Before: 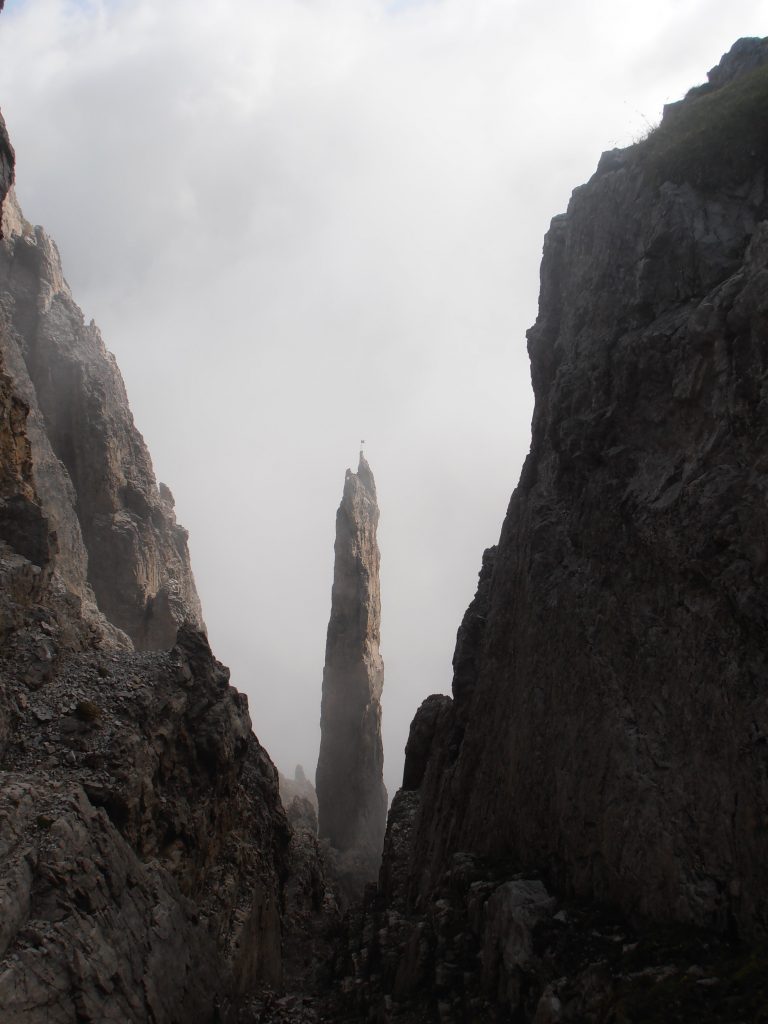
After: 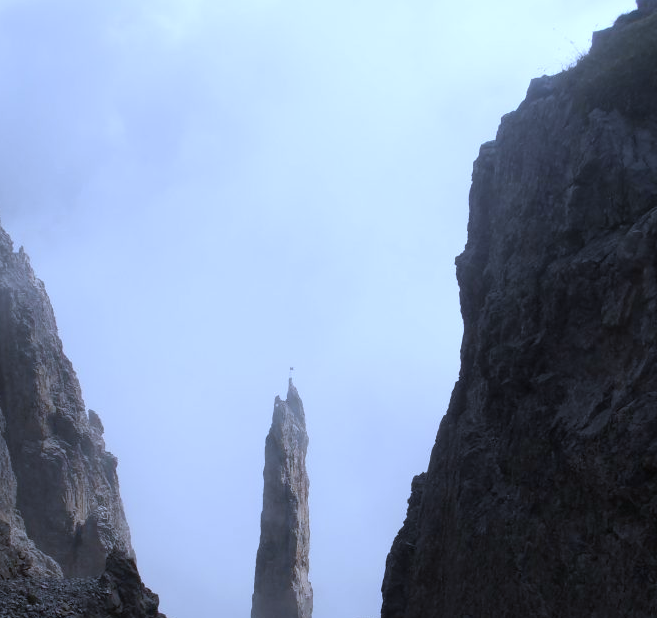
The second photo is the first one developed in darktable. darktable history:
crop and rotate: left 9.345%, top 7.22%, right 4.982%, bottom 32.331%
white balance: red 0.871, blue 1.249
